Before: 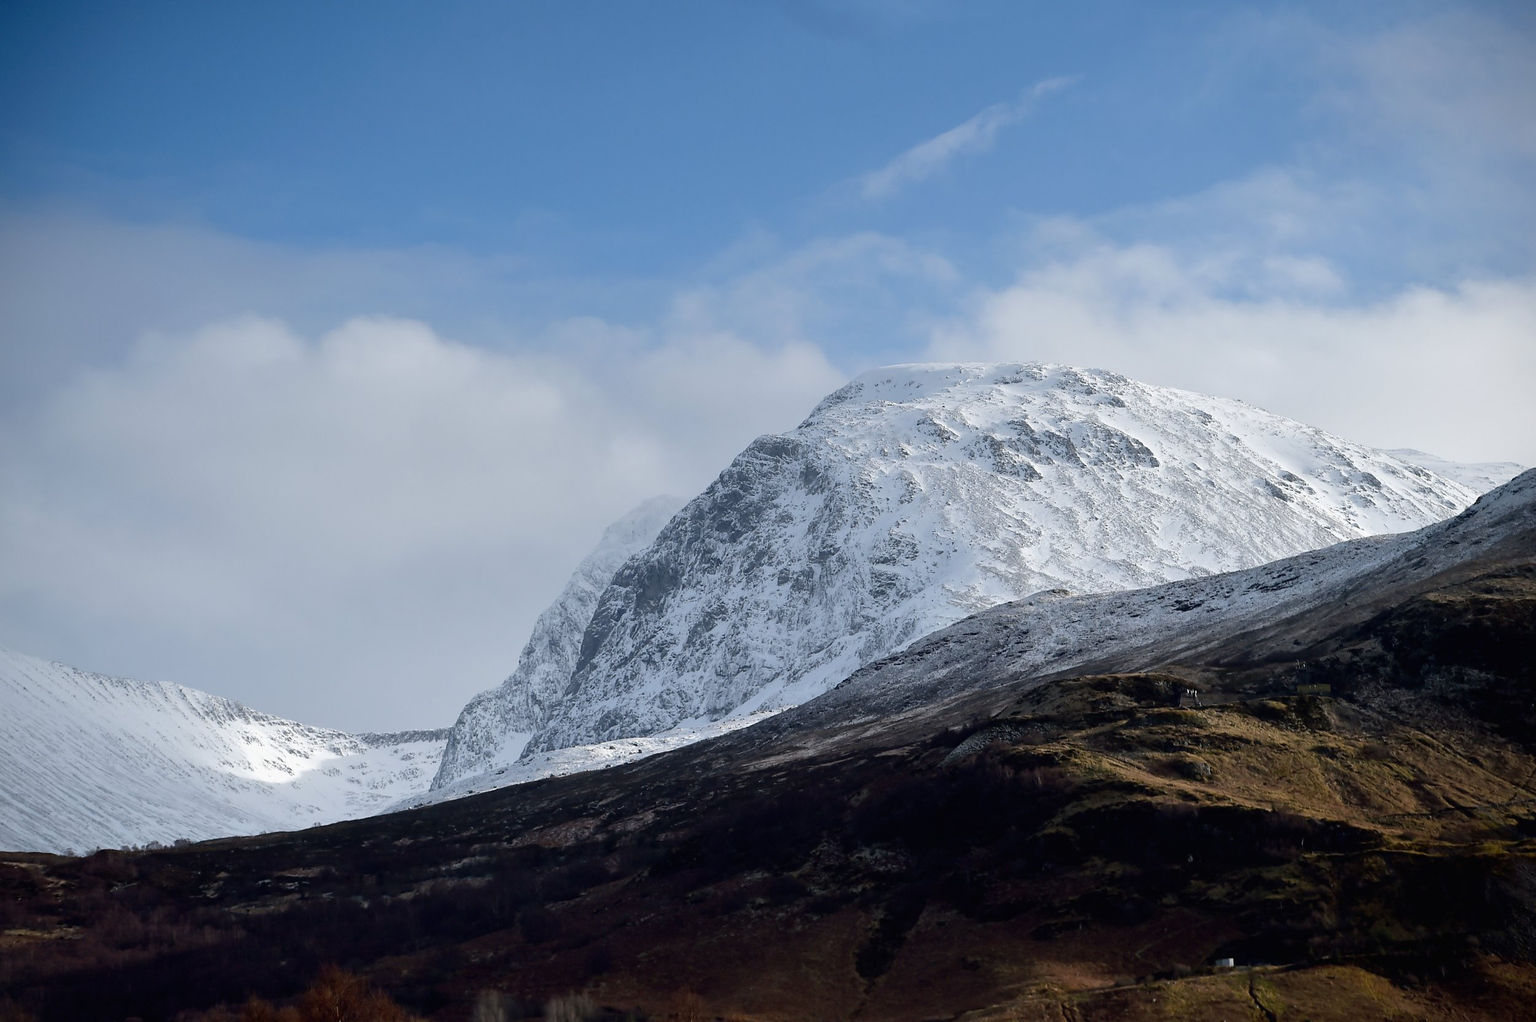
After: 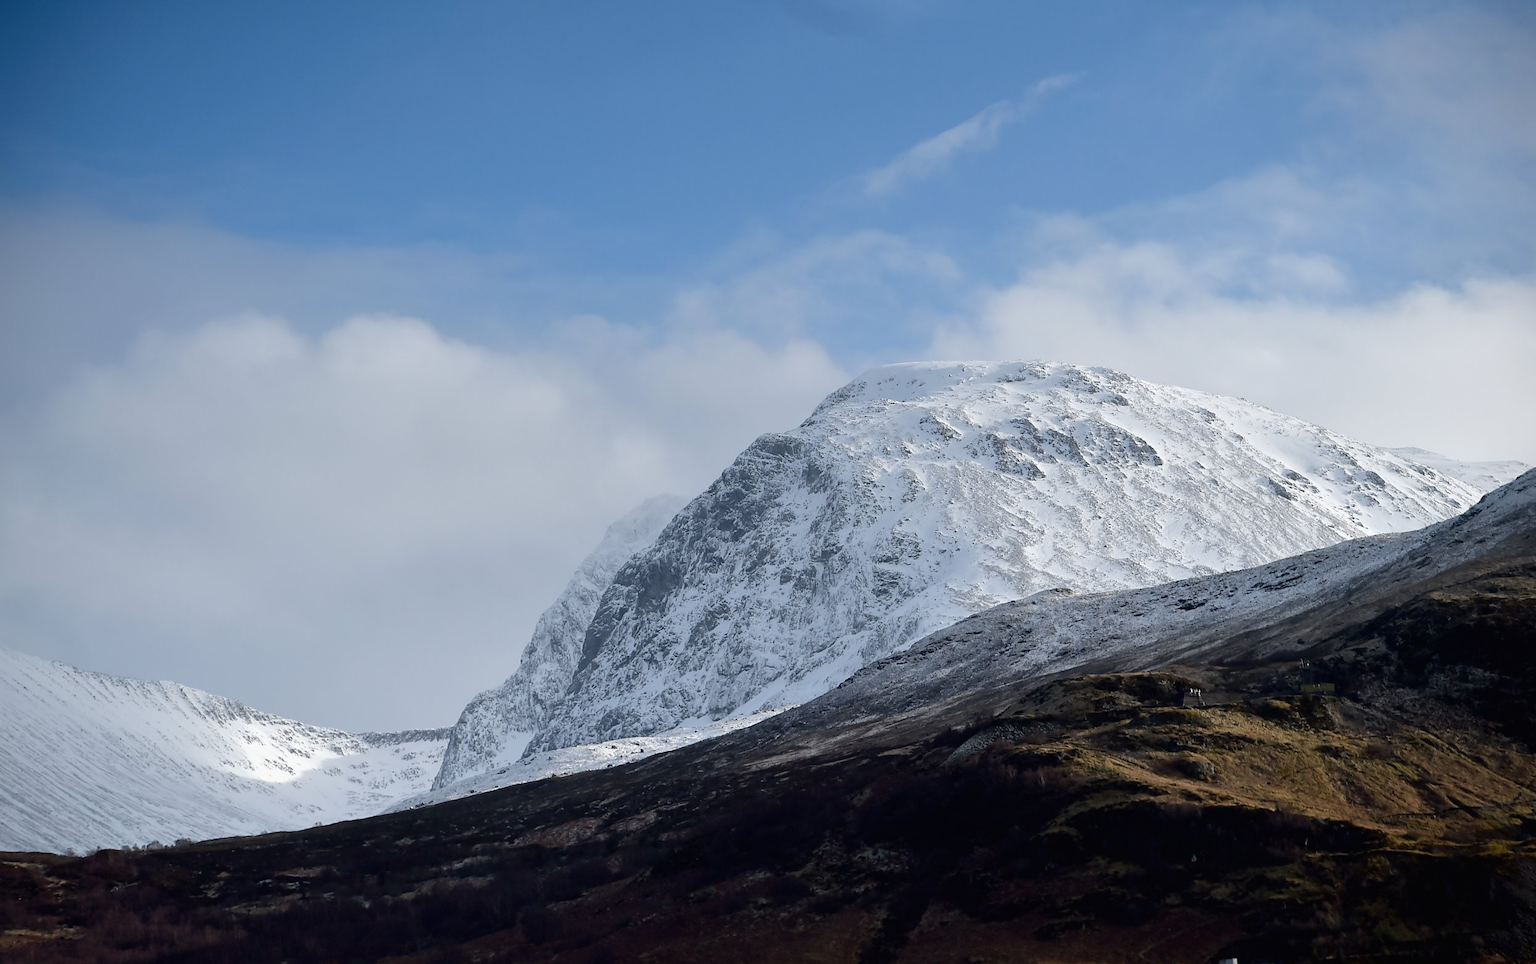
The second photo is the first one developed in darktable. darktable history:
crop: top 0.321%, right 0.262%, bottom 5.059%
